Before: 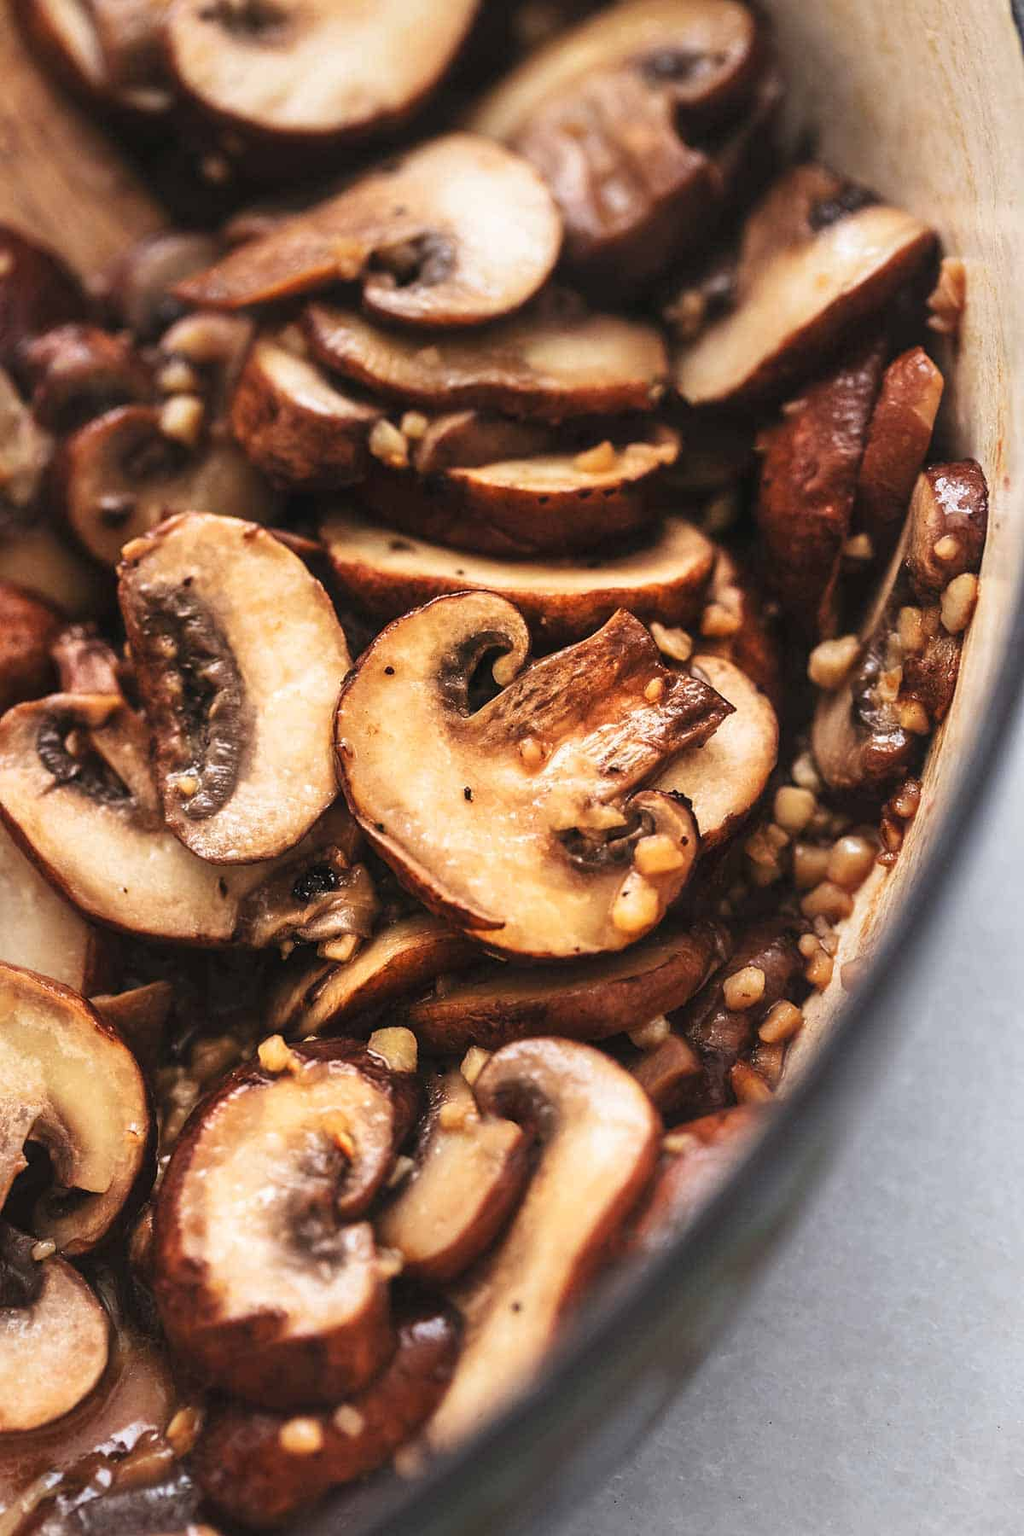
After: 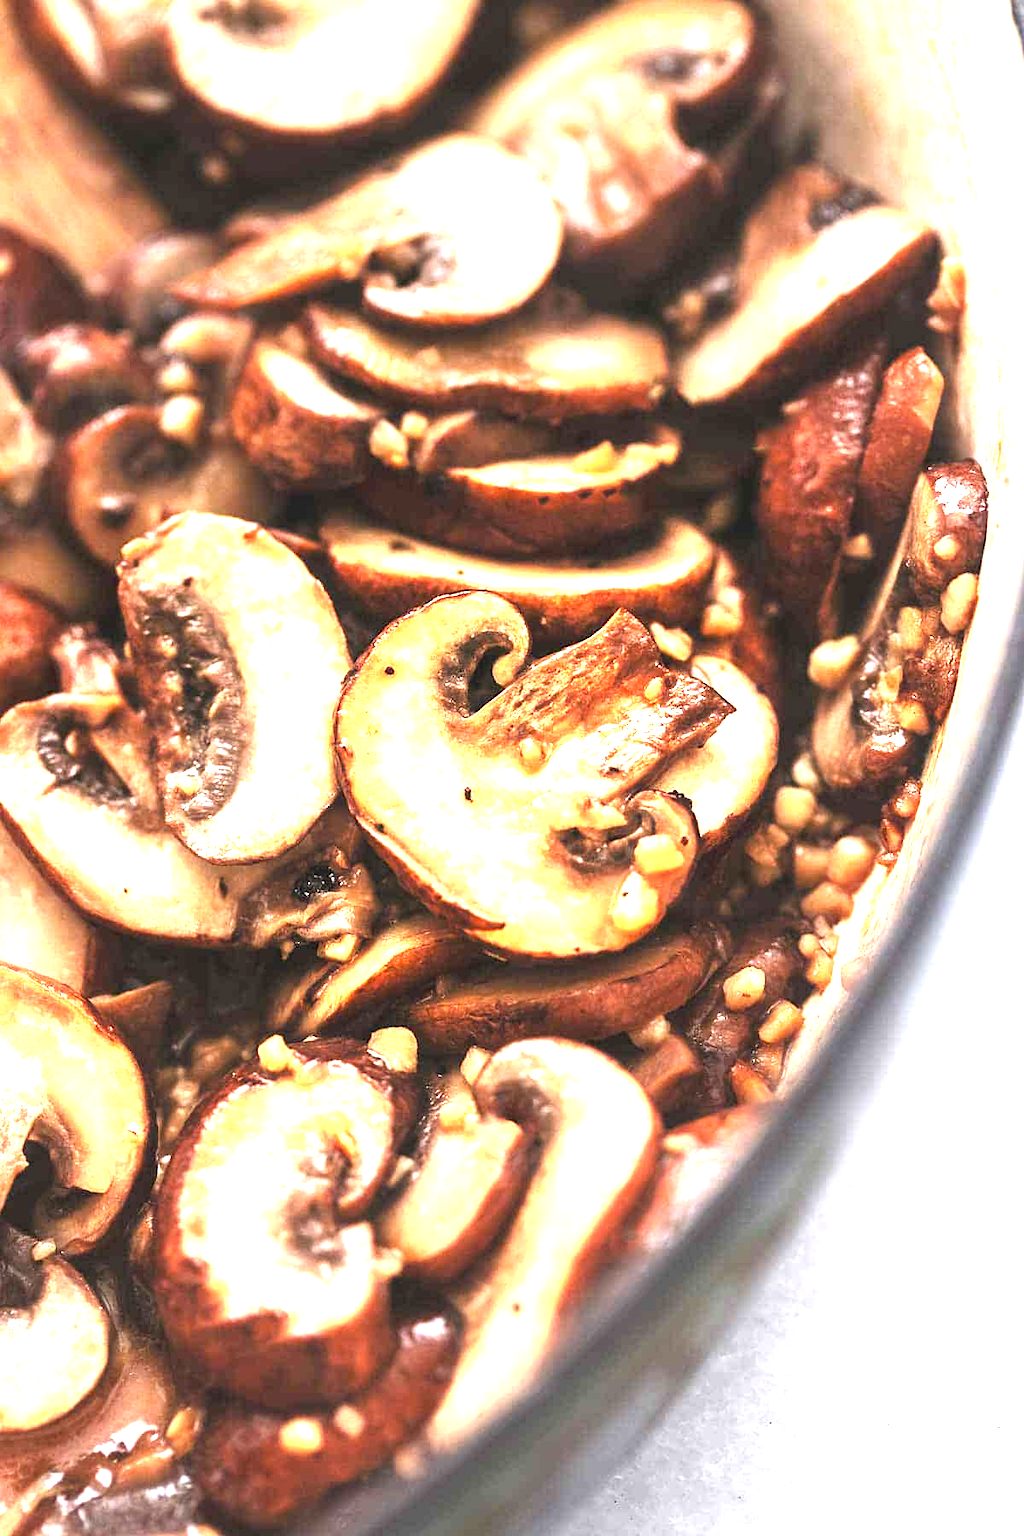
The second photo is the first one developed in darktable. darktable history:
exposure: black level correction 0, exposure 1.695 EV, compensate exposure bias true, compensate highlight preservation false
